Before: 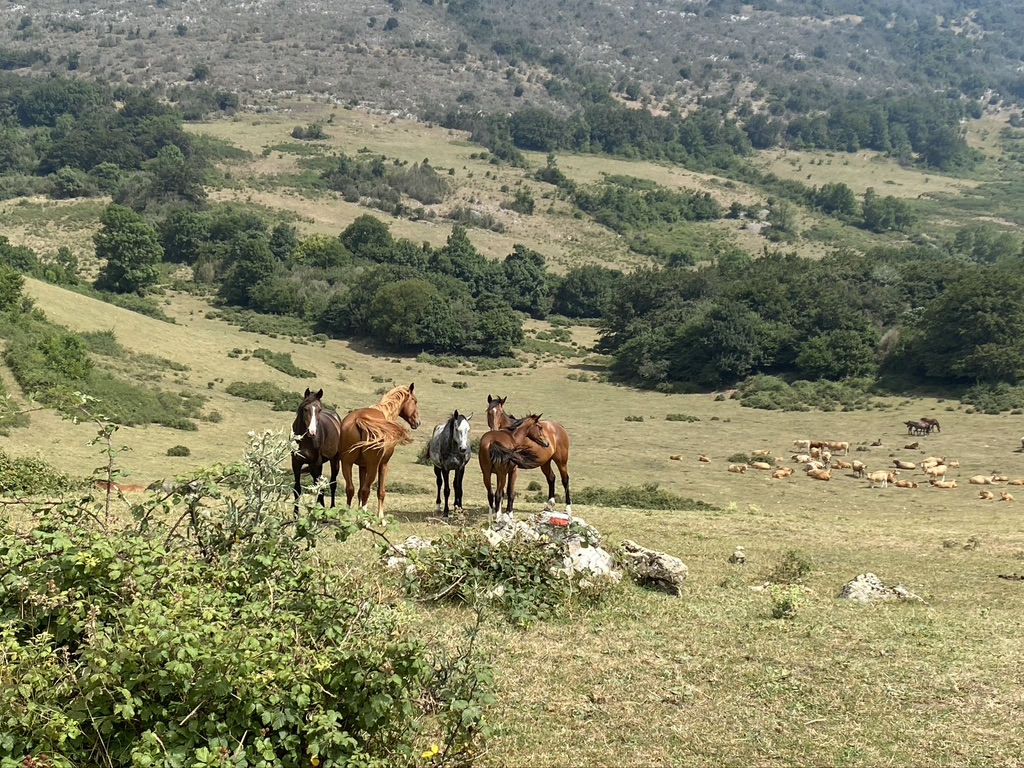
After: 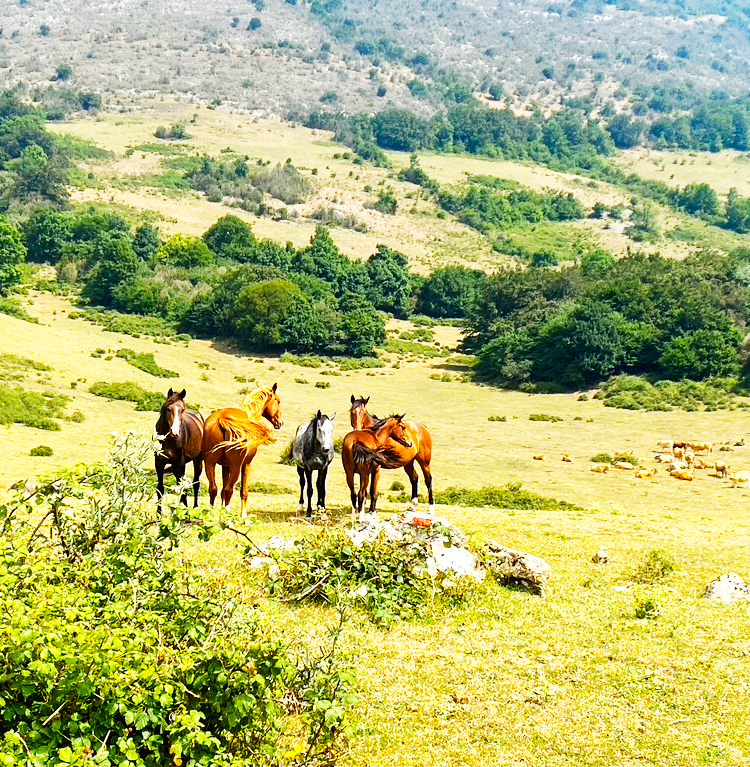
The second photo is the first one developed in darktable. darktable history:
white balance: emerald 1
base curve: curves: ch0 [(0, 0) (0.007, 0.004) (0.027, 0.03) (0.046, 0.07) (0.207, 0.54) (0.442, 0.872) (0.673, 0.972) (1, 1)], preserve colors none
color balance rgb: linear chroma grading › global chroma 15%, perceptual saturation grading › global saturation 30%
crop: left 13.443%, right 13.31%
